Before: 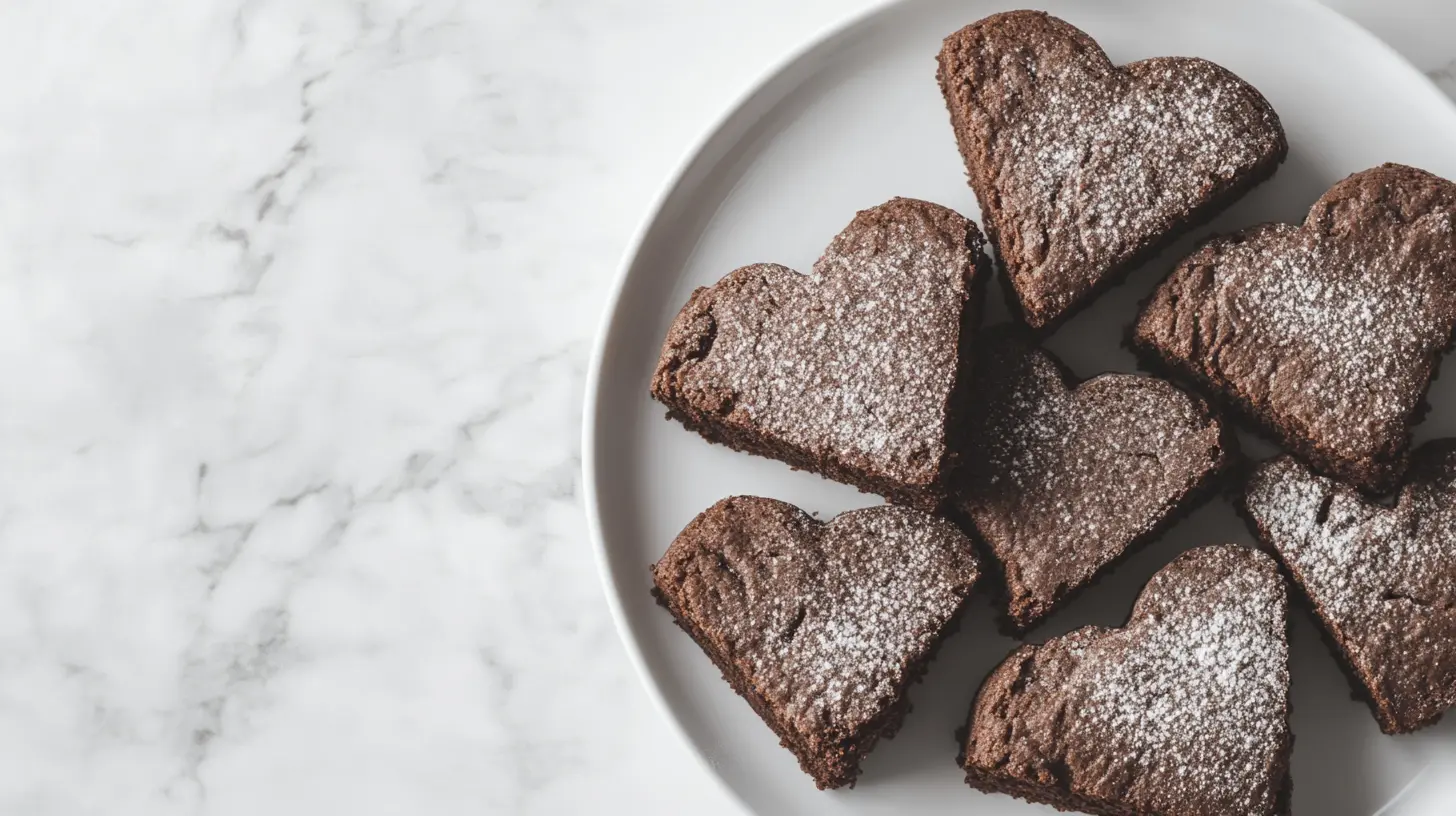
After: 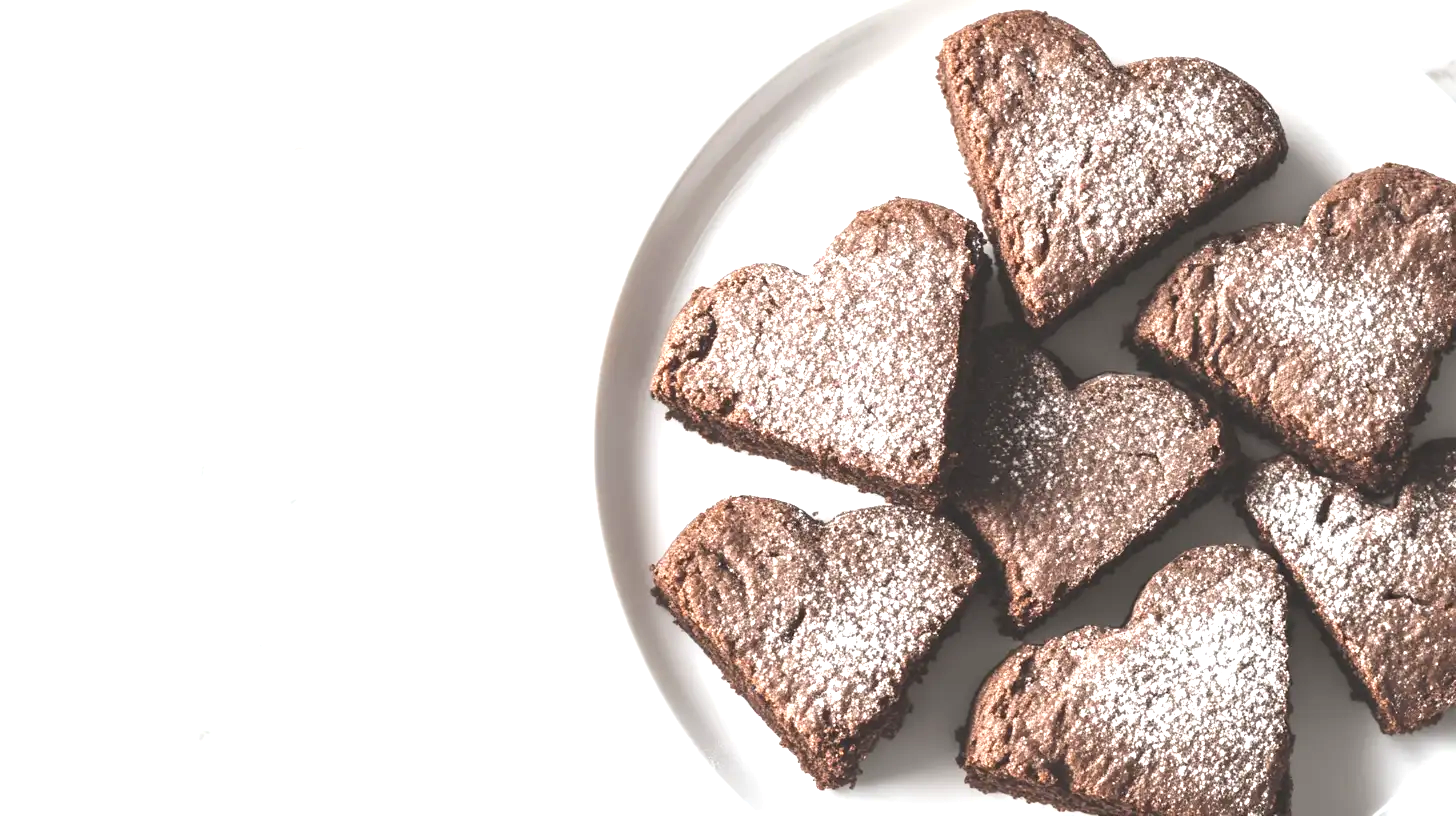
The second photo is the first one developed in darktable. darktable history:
exposure: black level correction 0, exposure 1.374 EV, compensate highlight preservation false
contrast brightness saturation: saturation -0.051
